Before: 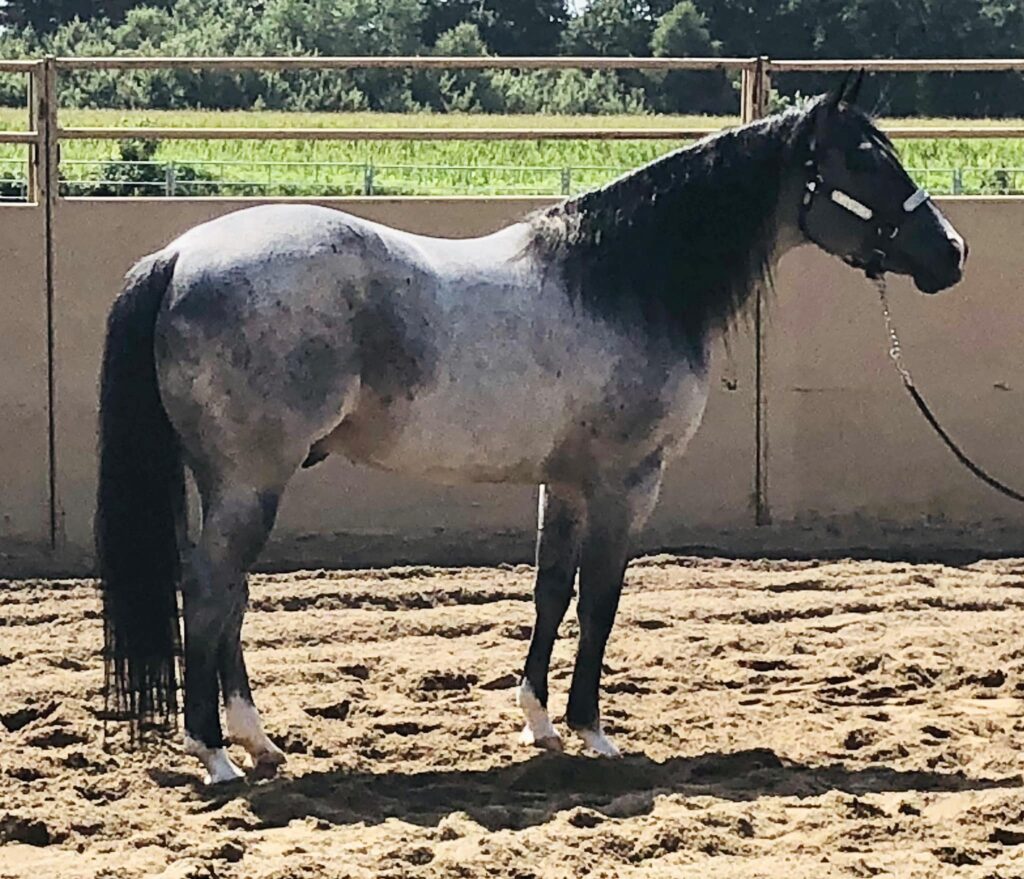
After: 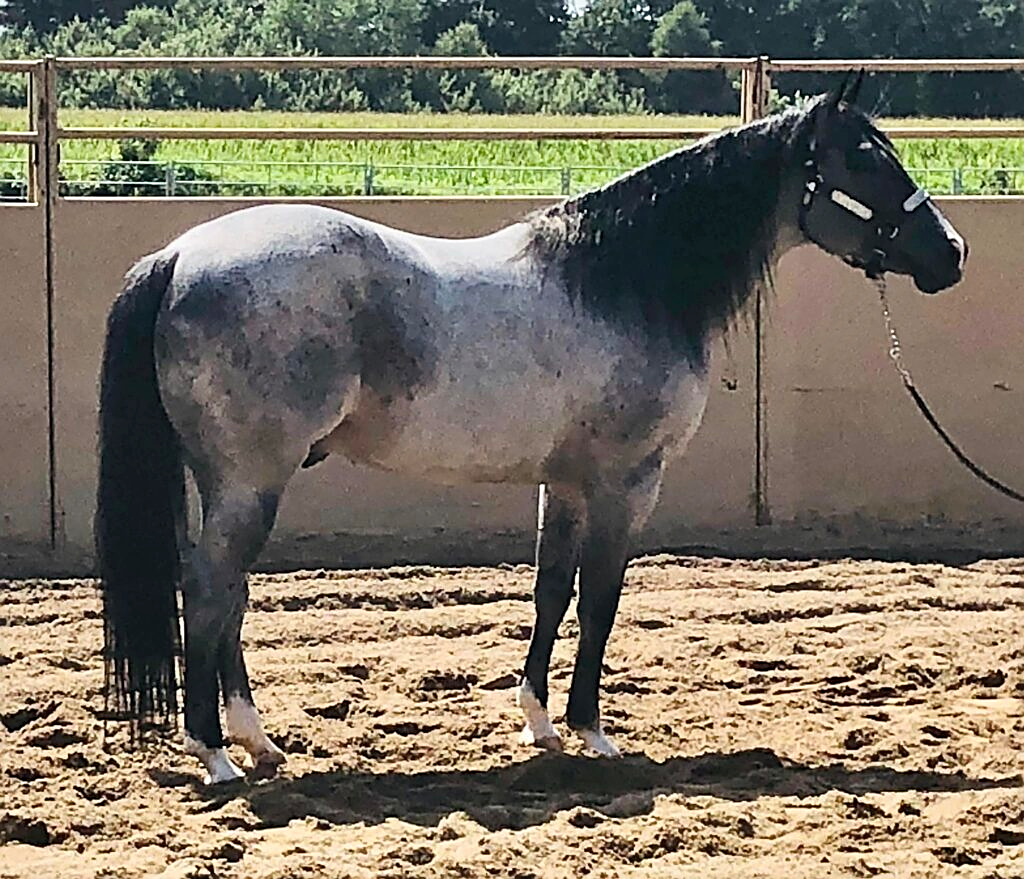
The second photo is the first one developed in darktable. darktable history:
tone equalizer: on, module defaults
sharpen: on, module defaults
shadows and highlights: shadows 52.42, soften with gaussian
exposure: exposure -0.01 EV, compensate highlight preservation false
